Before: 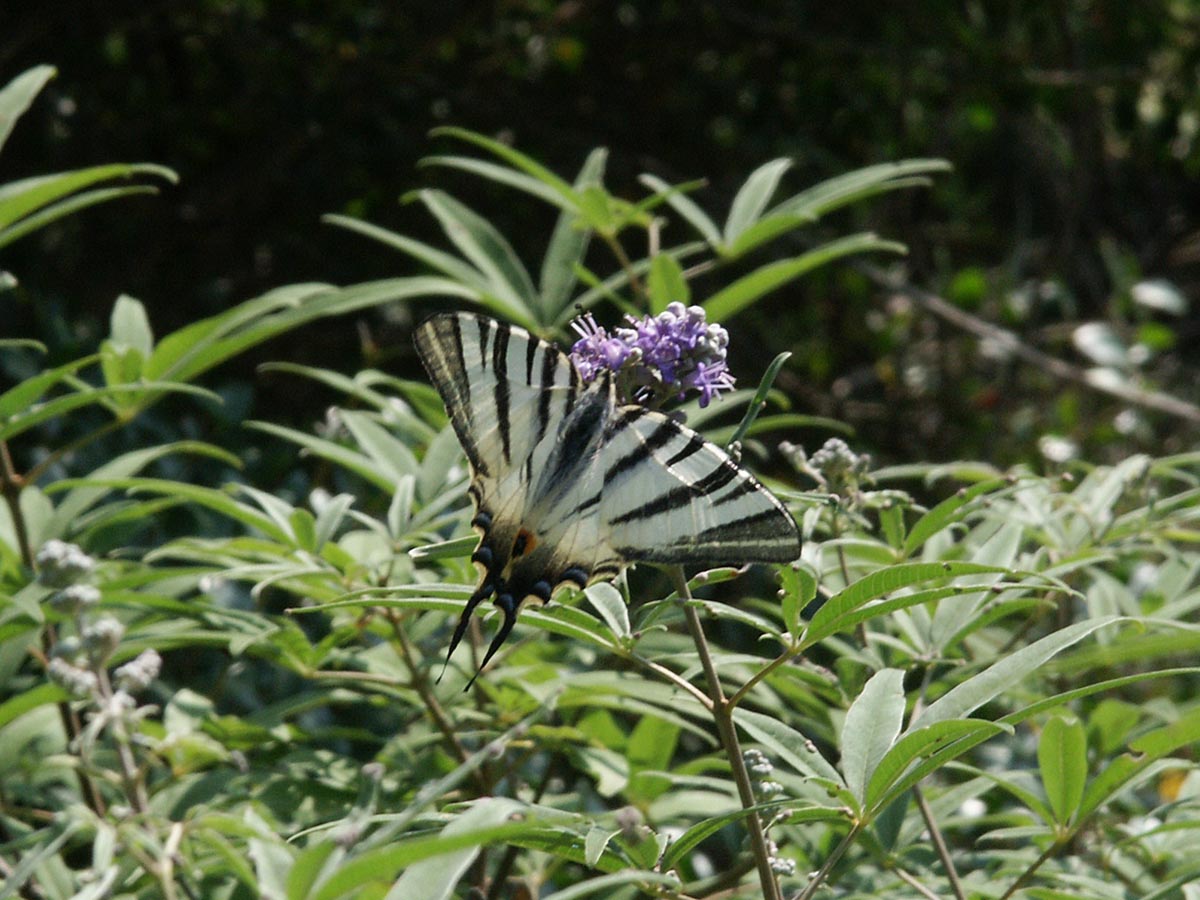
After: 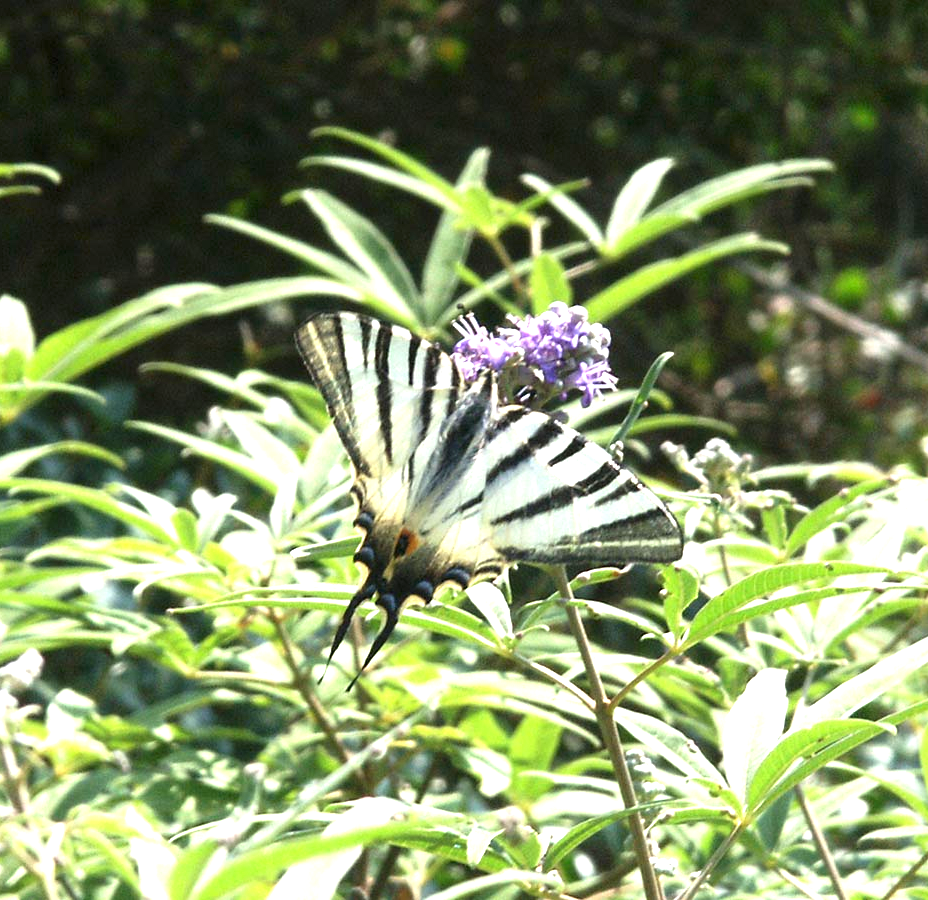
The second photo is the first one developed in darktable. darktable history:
exposure: black level correction 0, exposure 1.66 EV, compensate exposure bias true, compensate highlight preservation false
crop: left 9.874%, right 12.726%
